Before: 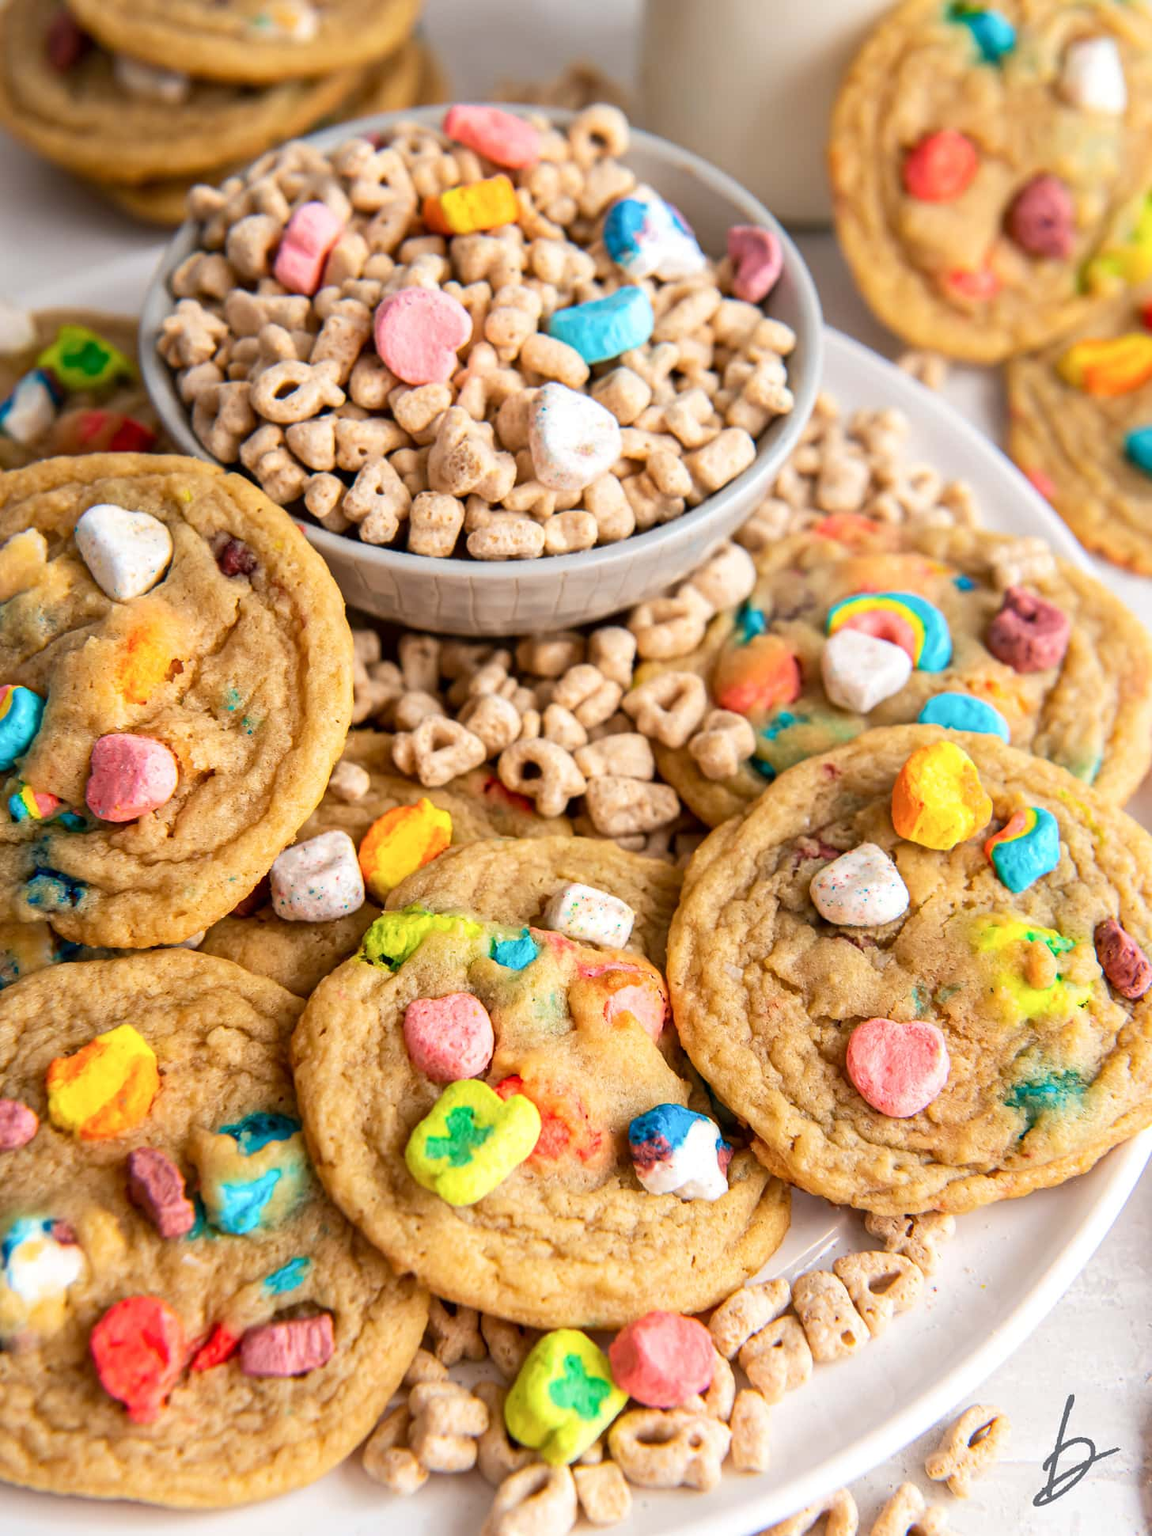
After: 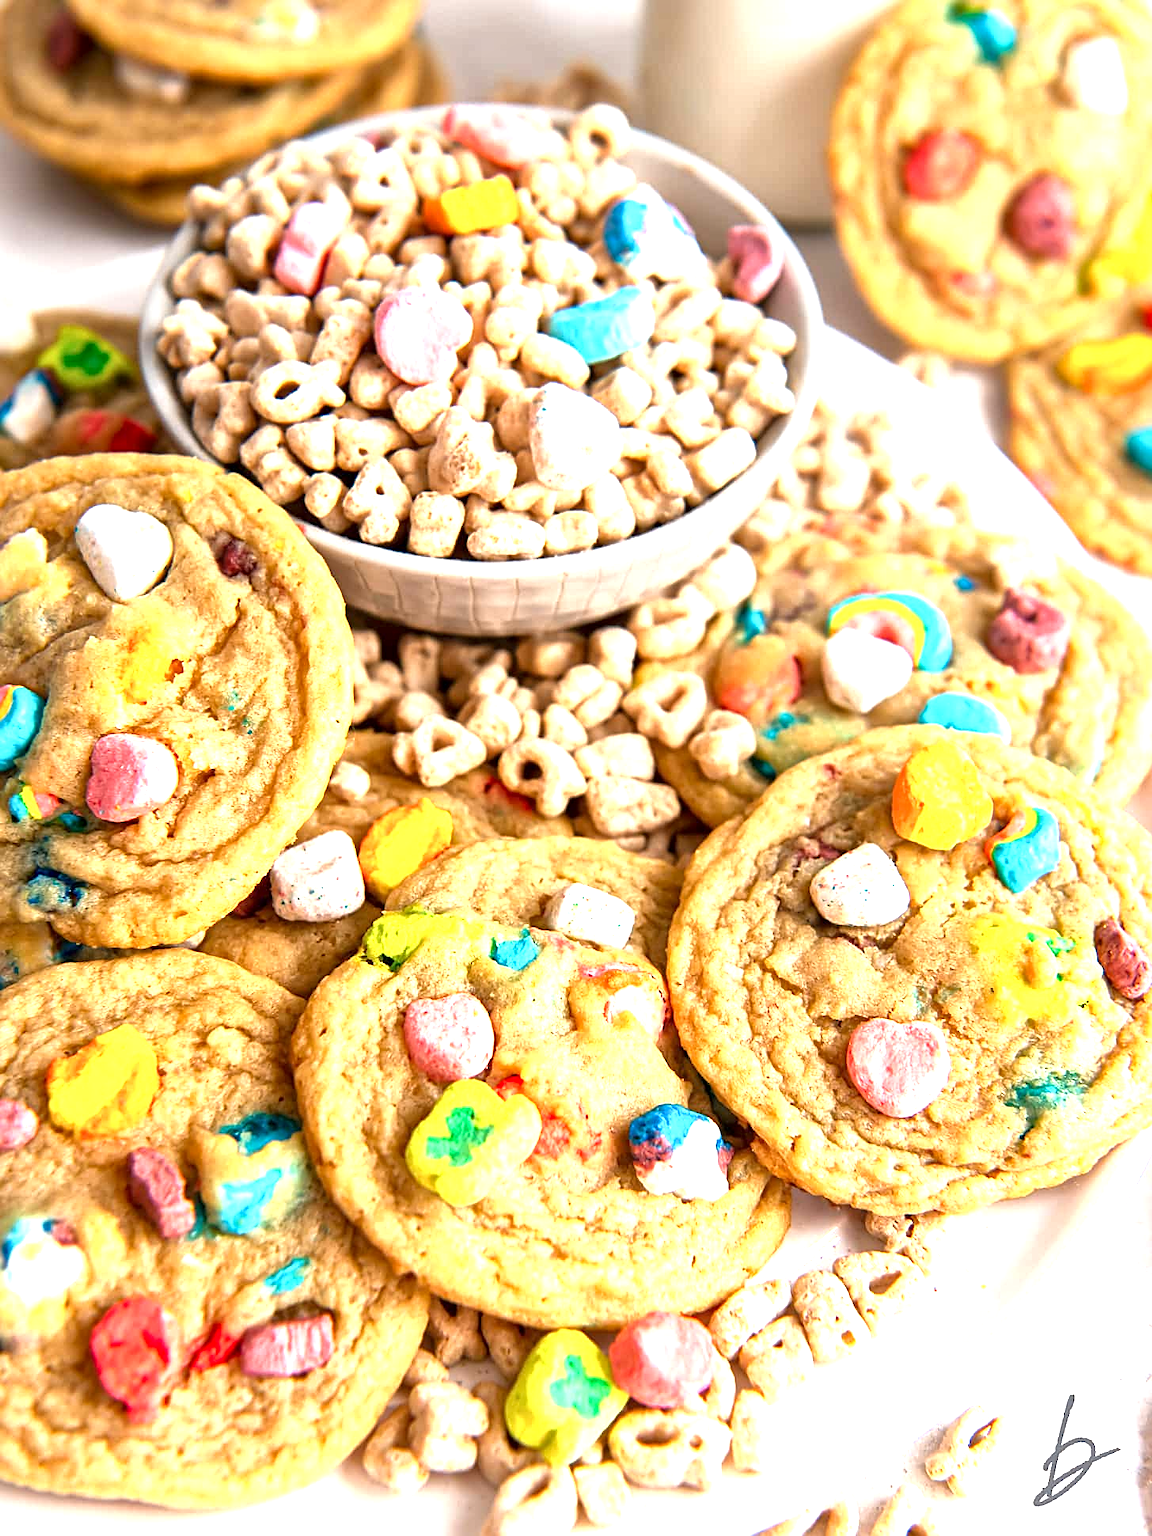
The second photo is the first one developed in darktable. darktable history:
local contrast: mode bilateral grid, contrast 19, coarseness 50, detail 150%, midtone range 0.2
sharpen: on, module defaults
exposure: exposure 0.998 EV, compensate highlight preservation false
